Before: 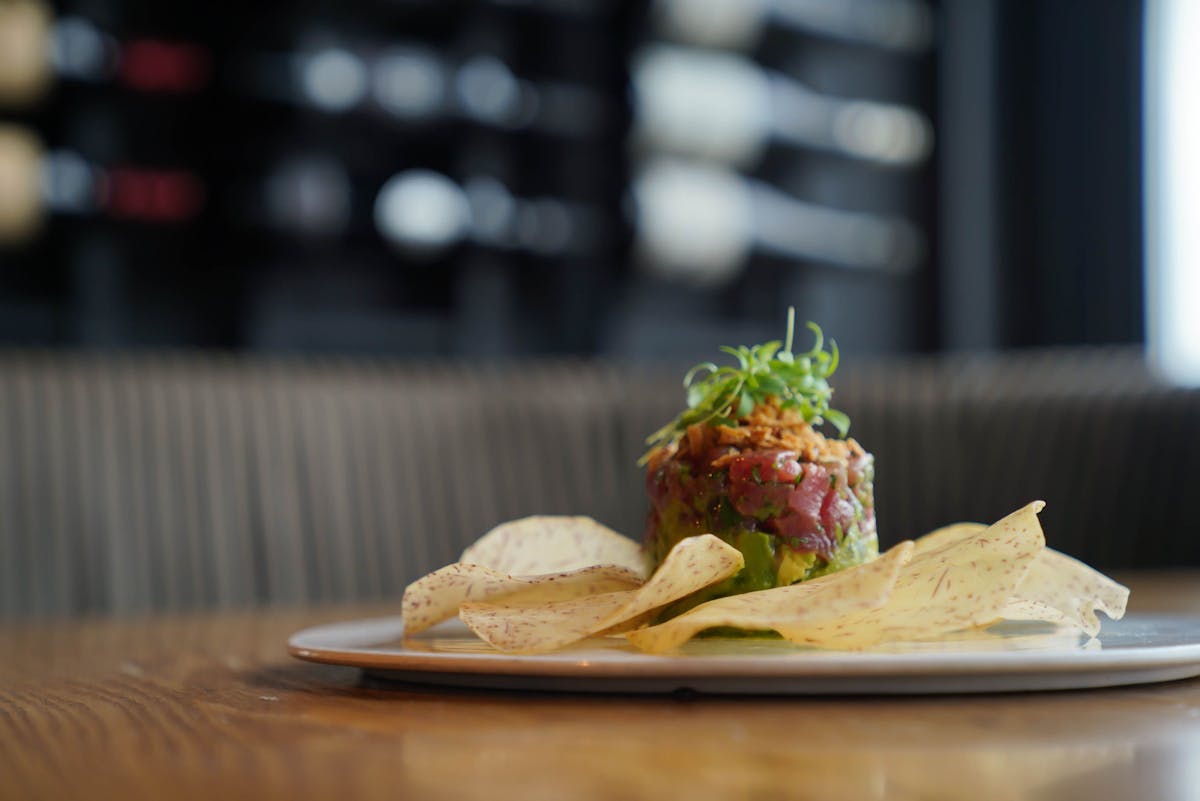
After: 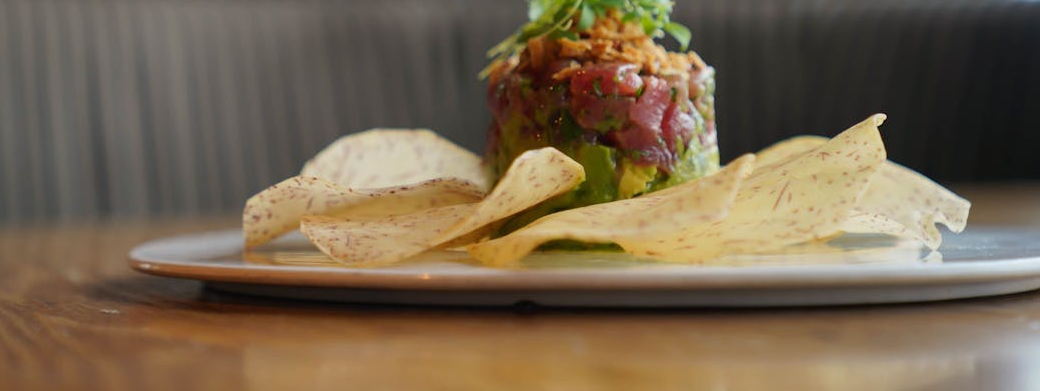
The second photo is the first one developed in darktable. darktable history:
crop and rotate: left 13.284%, top 48.344%, bottom 2.754%
